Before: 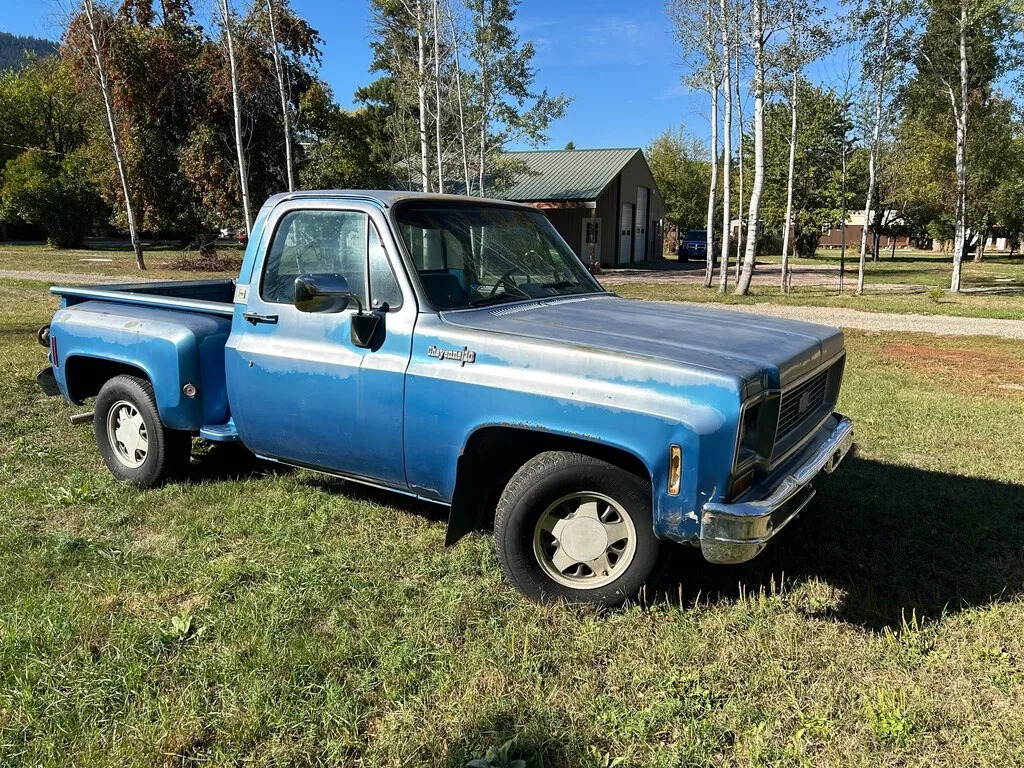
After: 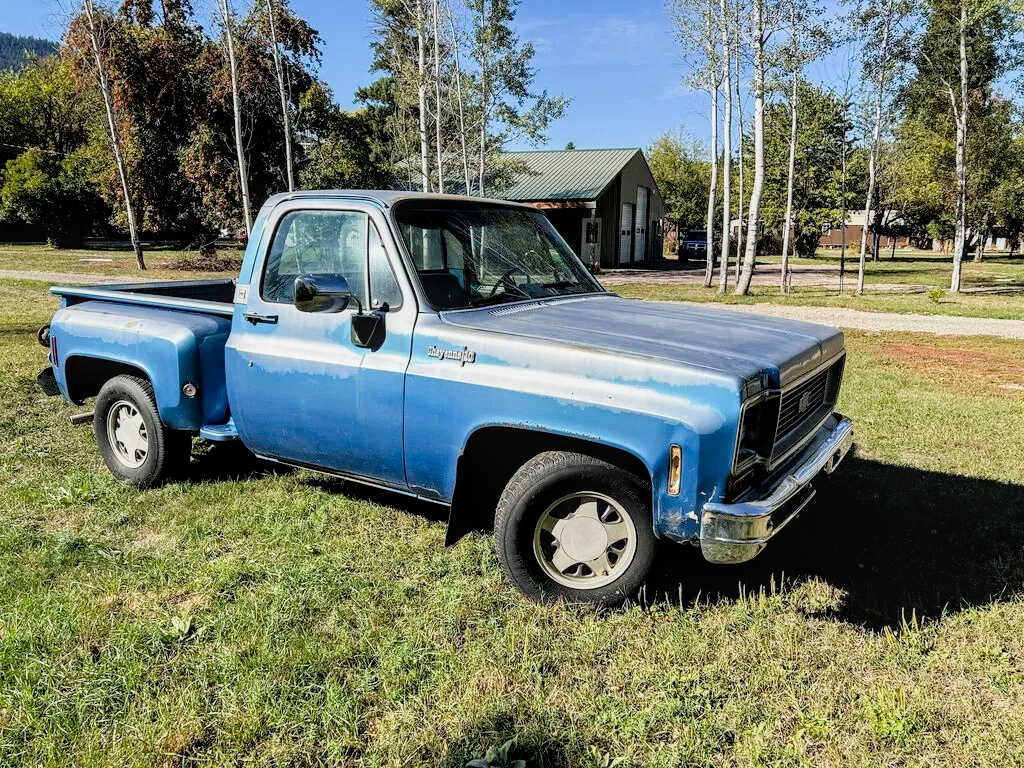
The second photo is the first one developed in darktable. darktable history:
filmic rgb: black relative exposure -5 EV, hardness 2.88, highlights saturation mix -30%
exposure: black level correction 0, exposure 0.7 EV, compensate highlight preservation false
color balance rgb: perceptual saturation grading › global saturation 10%
local contrast: on, module defaults
